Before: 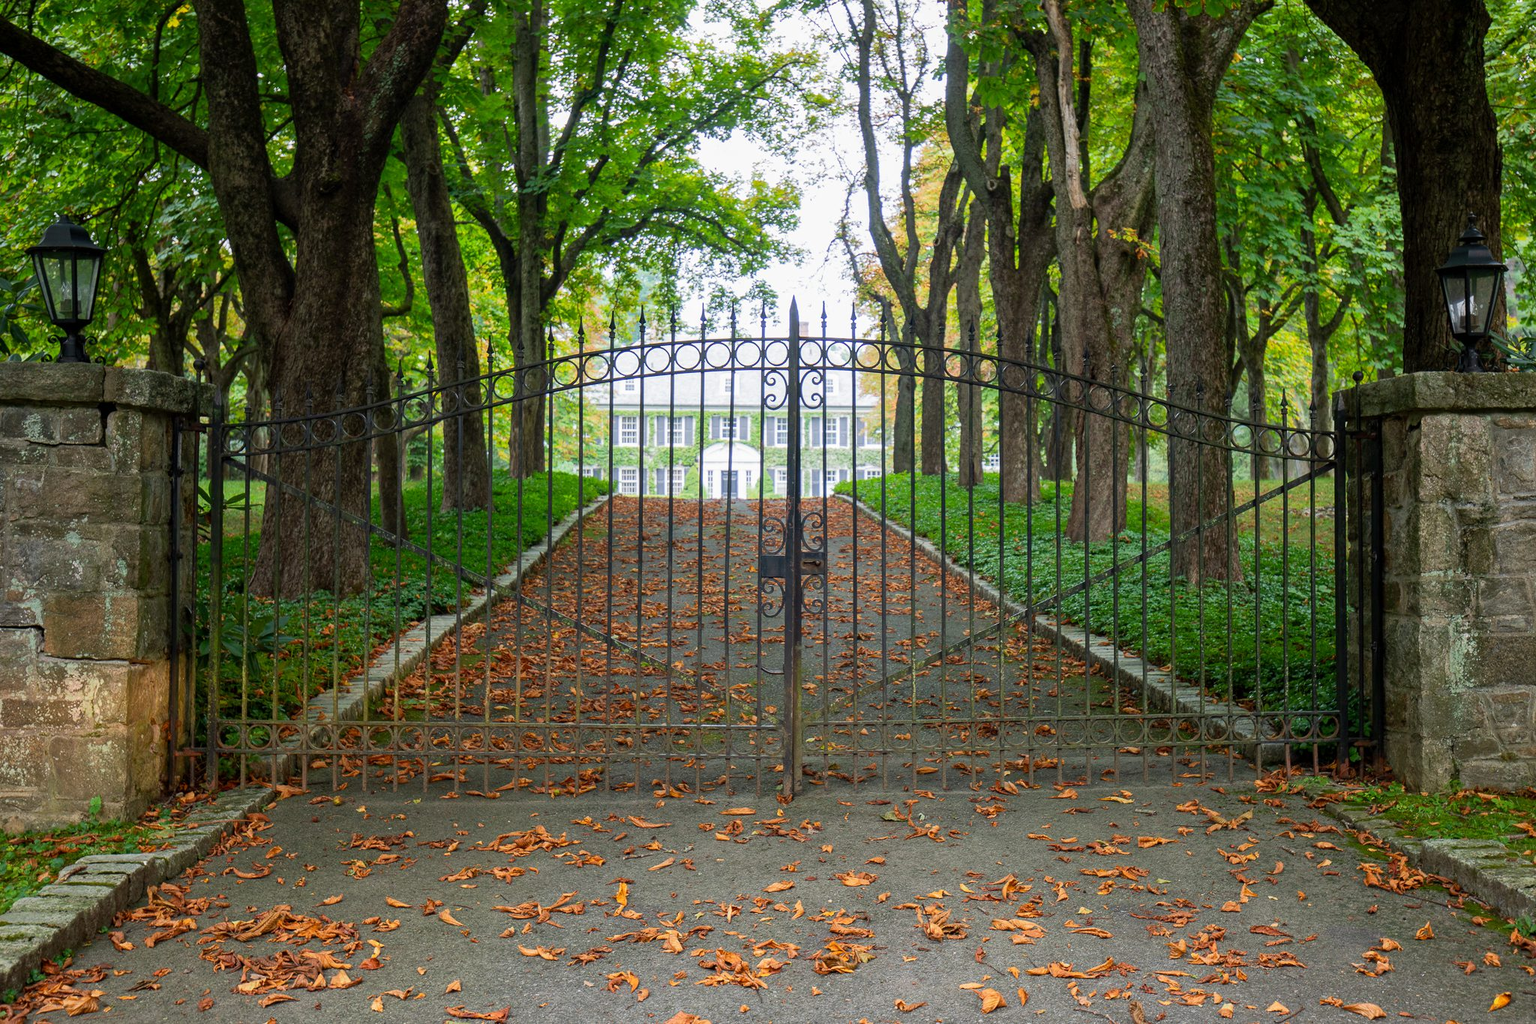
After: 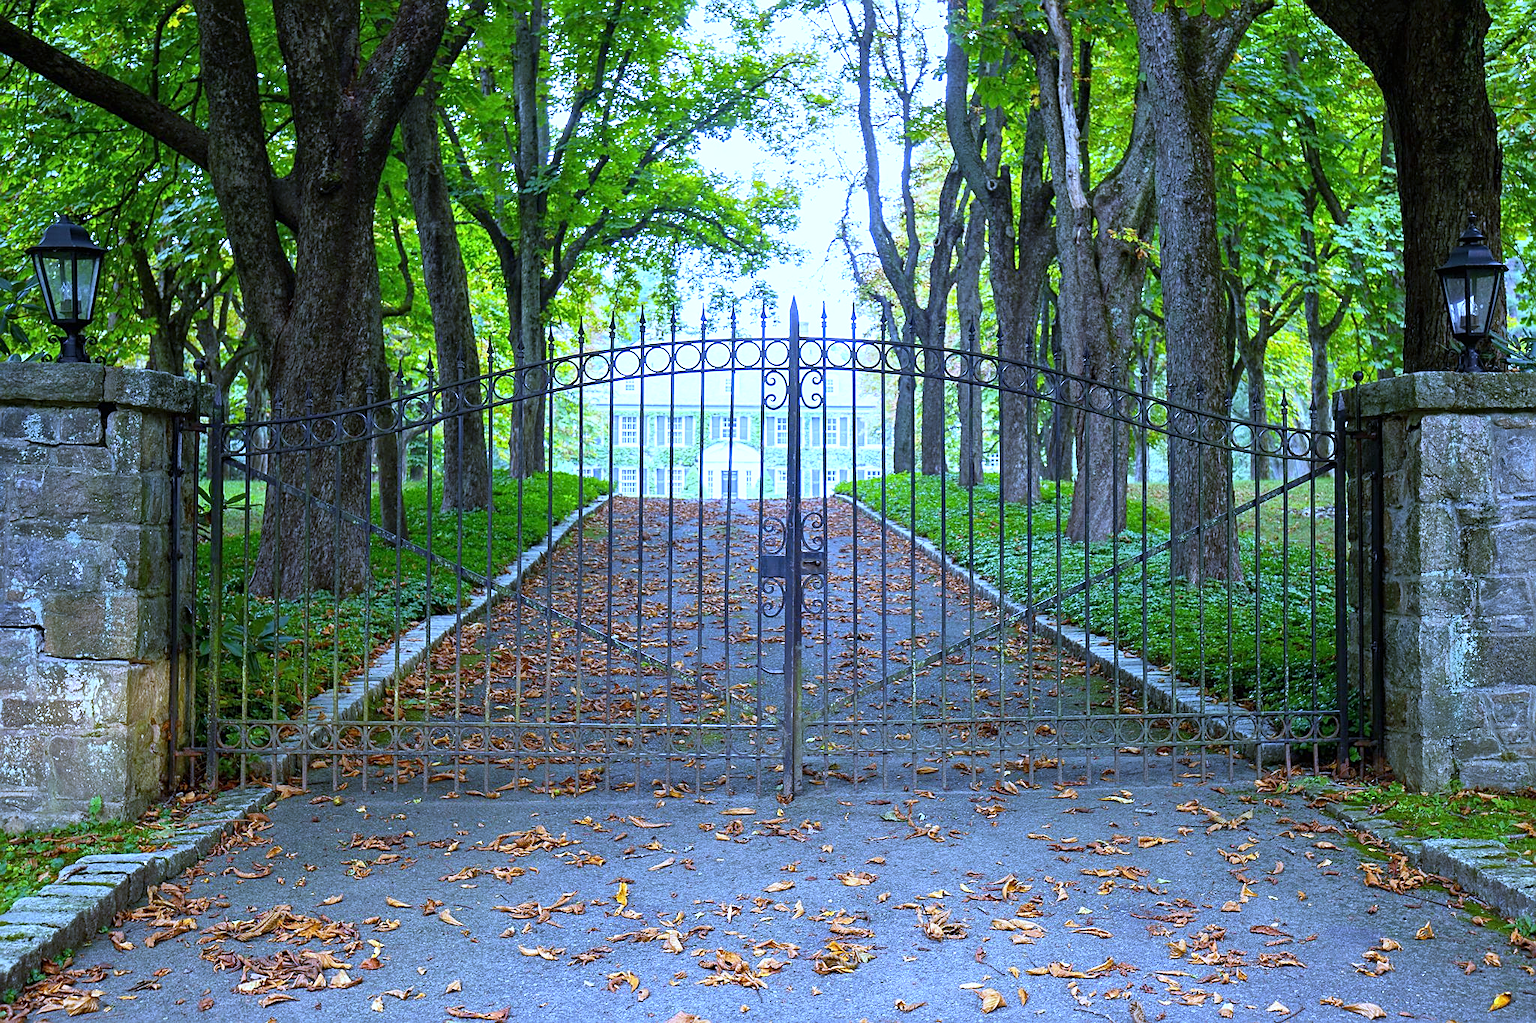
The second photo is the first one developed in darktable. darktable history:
white balance: red 0.766, blue 1.537
sharpen: on, module defaults
exposure: black level correction 0, exposure 0.7 EV, compensate exposure bias true, compensate highlight preservation false
